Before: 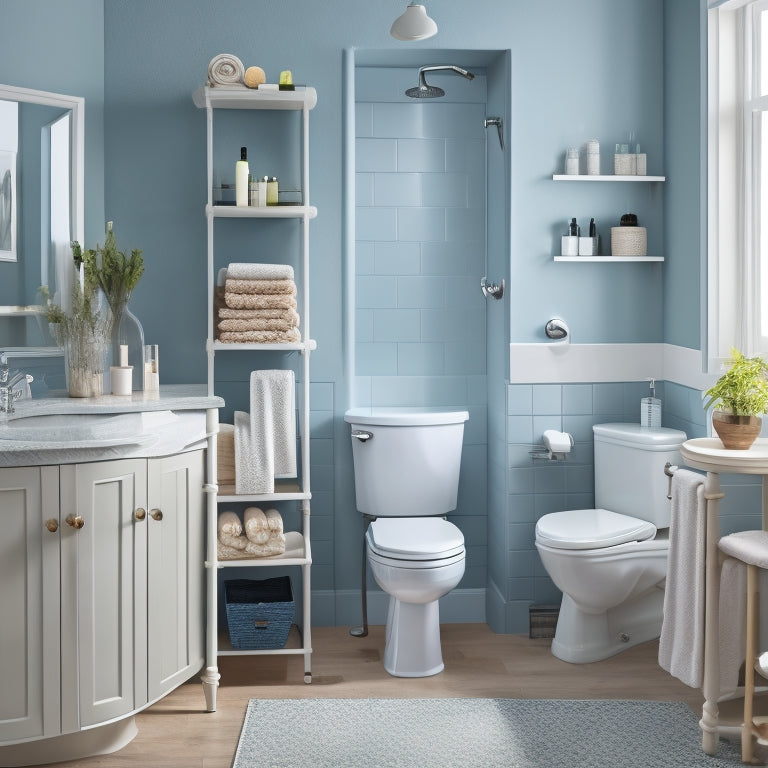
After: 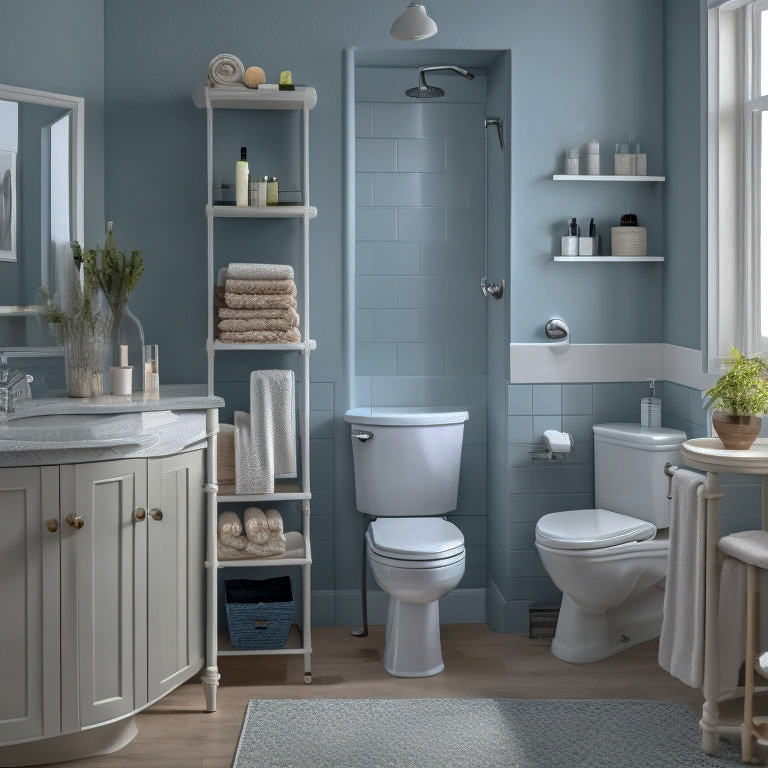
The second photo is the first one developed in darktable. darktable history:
base curve: curves: ch0 [(0, 0) (0.826, 0.587) (1, 1)], preserve colors none
local contrast: on, module defaults
